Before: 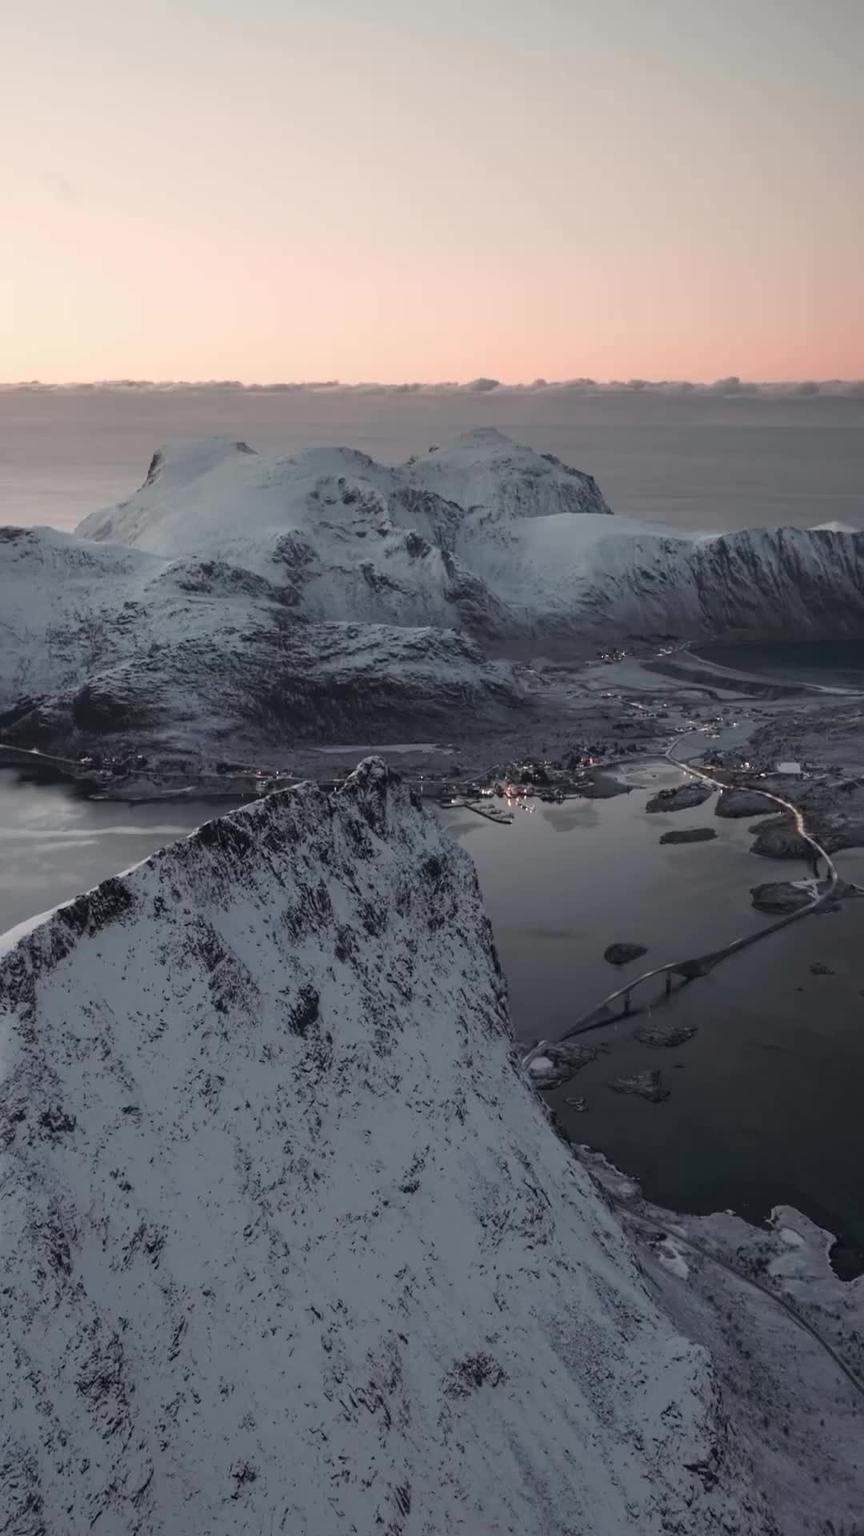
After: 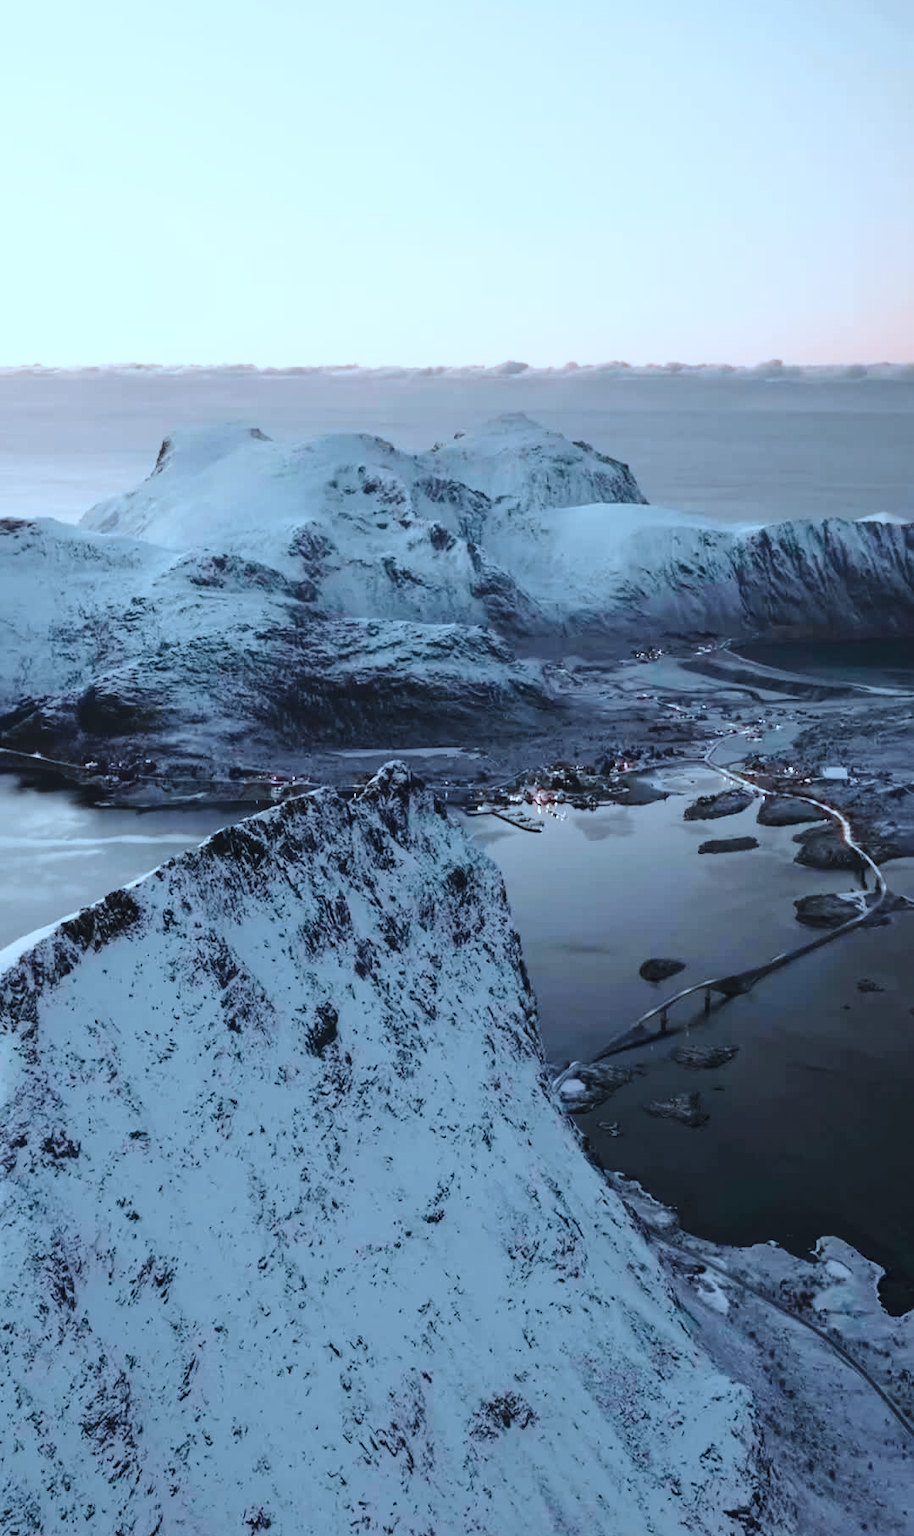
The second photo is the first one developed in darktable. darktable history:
crop and rotate: top 2.479%, bottom 3.018%
base curve: curves: ch0 [(0, 0) (0.028, 0.03) (0.121, 0.232) (0.46, 0.748) (0.859, 0.968) (1, 1)], preserve colors none
color correction: highlights a* -9.35, highlights b* -23.15
